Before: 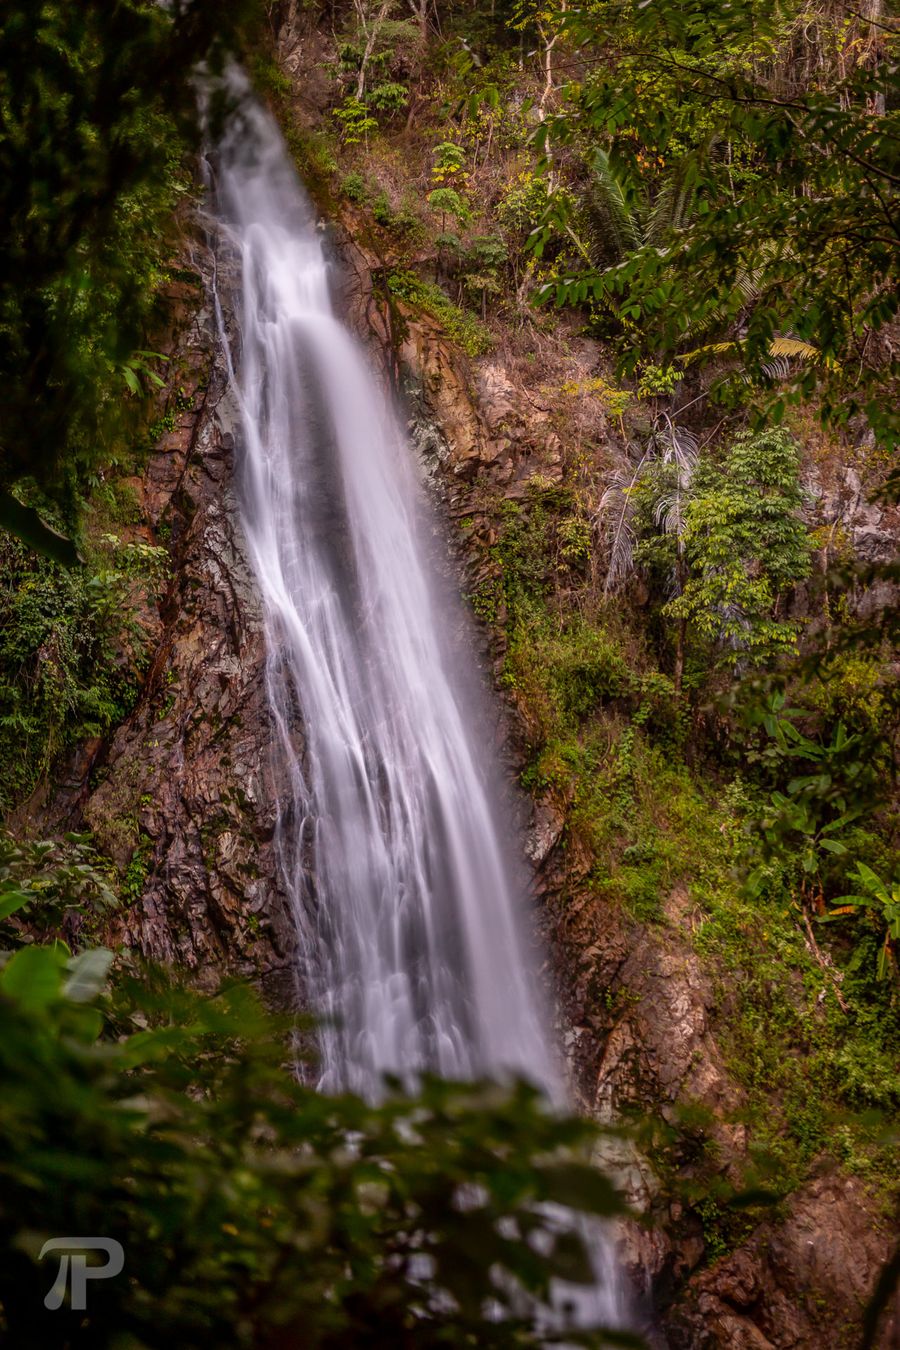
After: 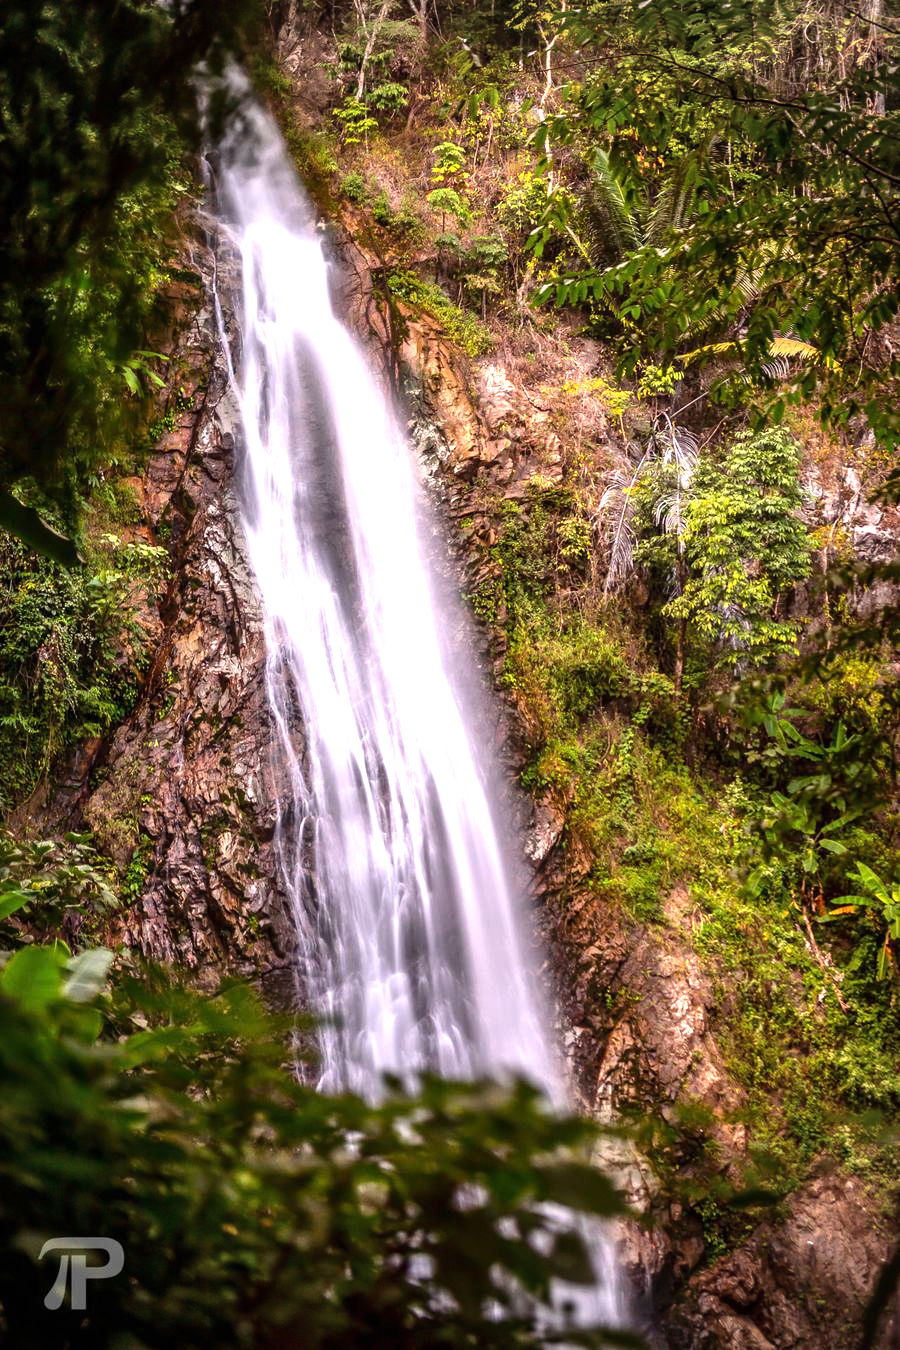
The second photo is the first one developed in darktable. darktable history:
white balance: emerald 1
tone equalizer: -8 EV -0.417 EV, -7 EV -0.389 EV, -6 EV -0.333 EV, -5 EV -0.222 EV, -3 EV 0.222 EV, -2 EV 0.333 EV, -1 EV 0.389 EV, +0 EV 0.417 EV, edges refinement/feathering 500, mask exposure compensation -1.57 EV, preserve details no
vignetting: fall-off radius 60.92%
exposure: black level correction 0, exposure 1.1 EV, compensate exposure bias true, compensate highlight preservation false
